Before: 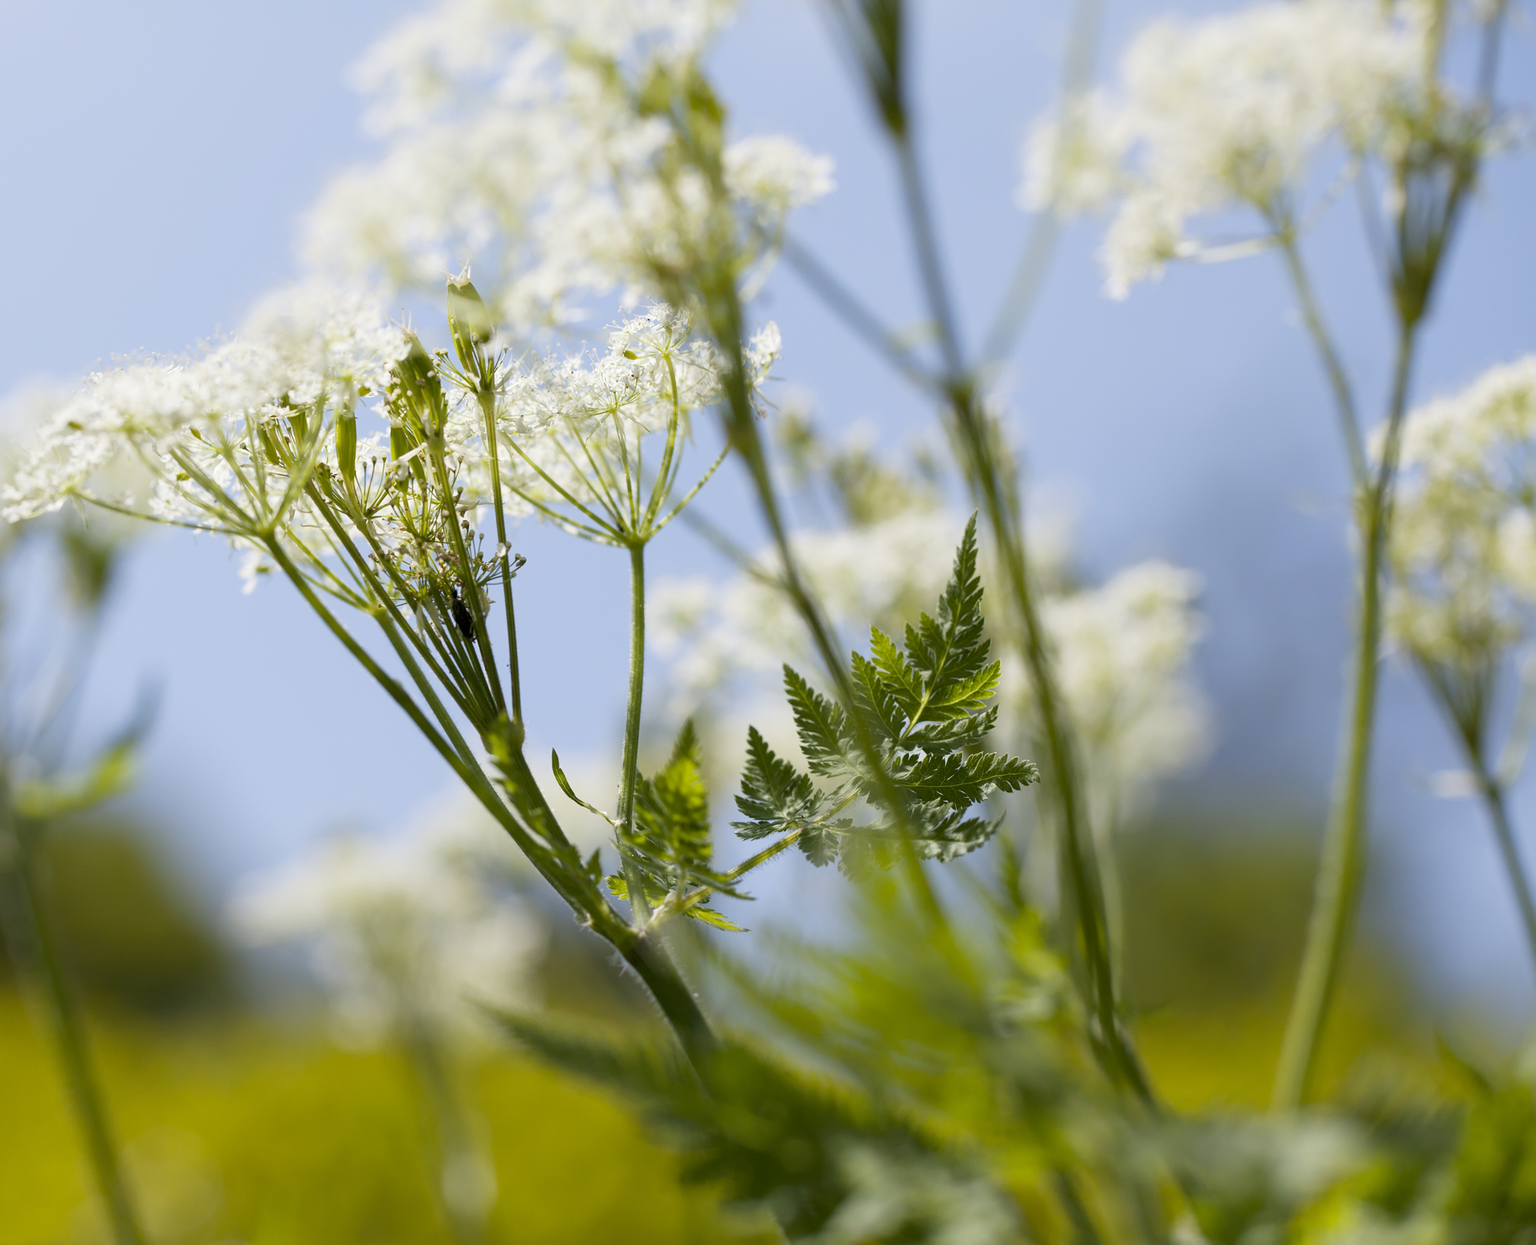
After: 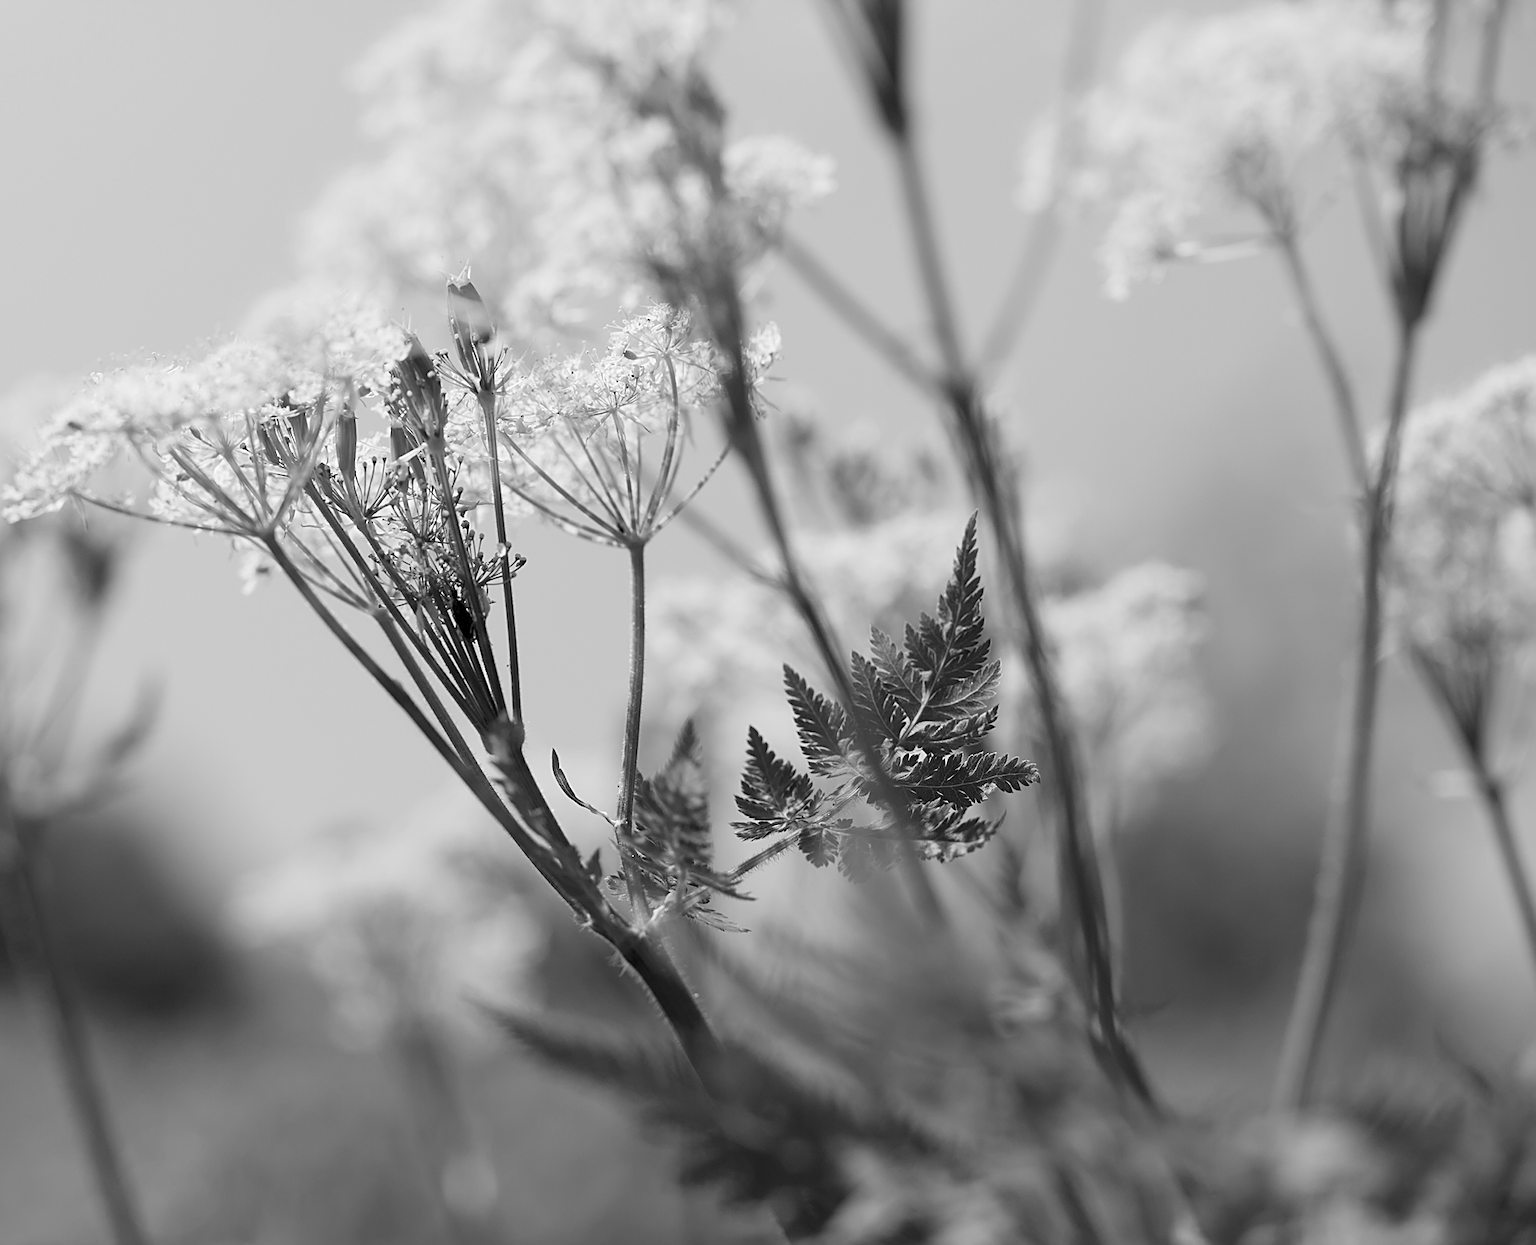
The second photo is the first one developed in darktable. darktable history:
color calibration: output gray [0.267, 0.423, 0.261, 0], illuminant same as pipeline (D50), adaptation none (bypass)
sharpen: amount 0.55
